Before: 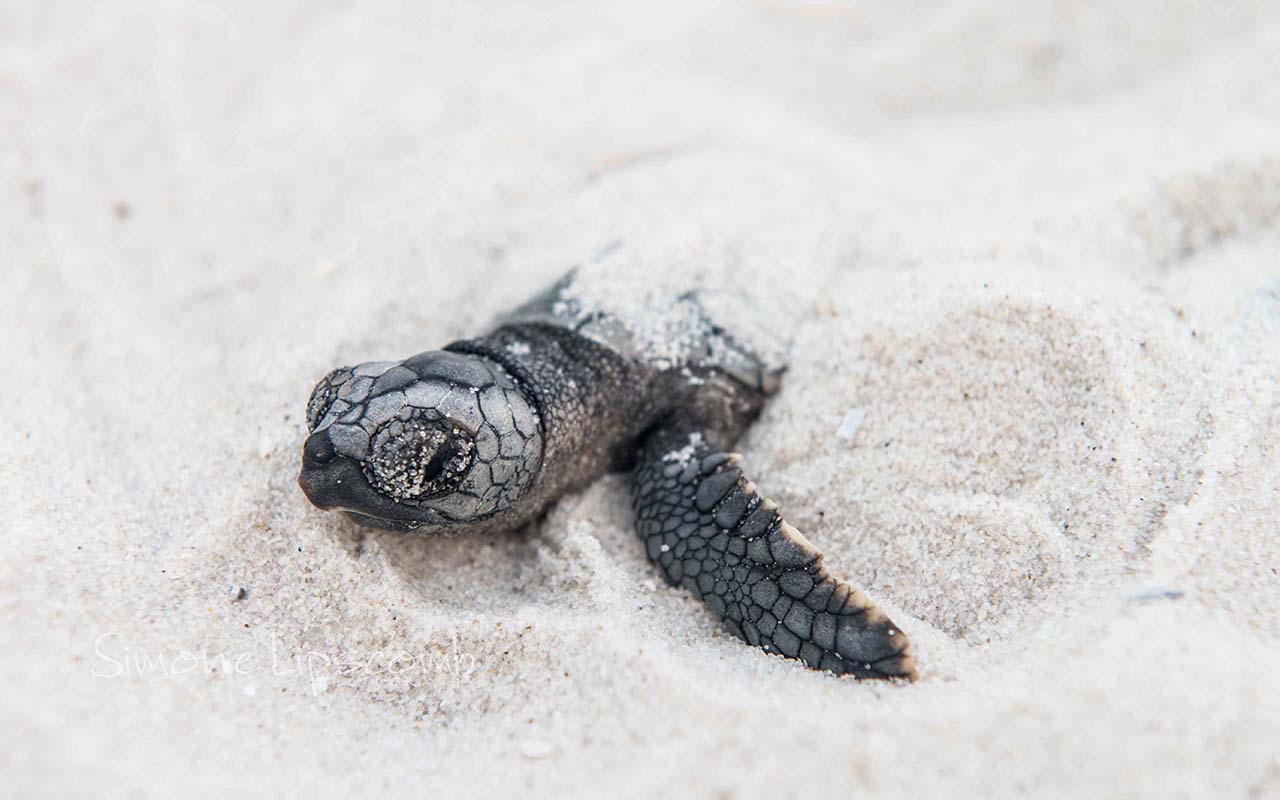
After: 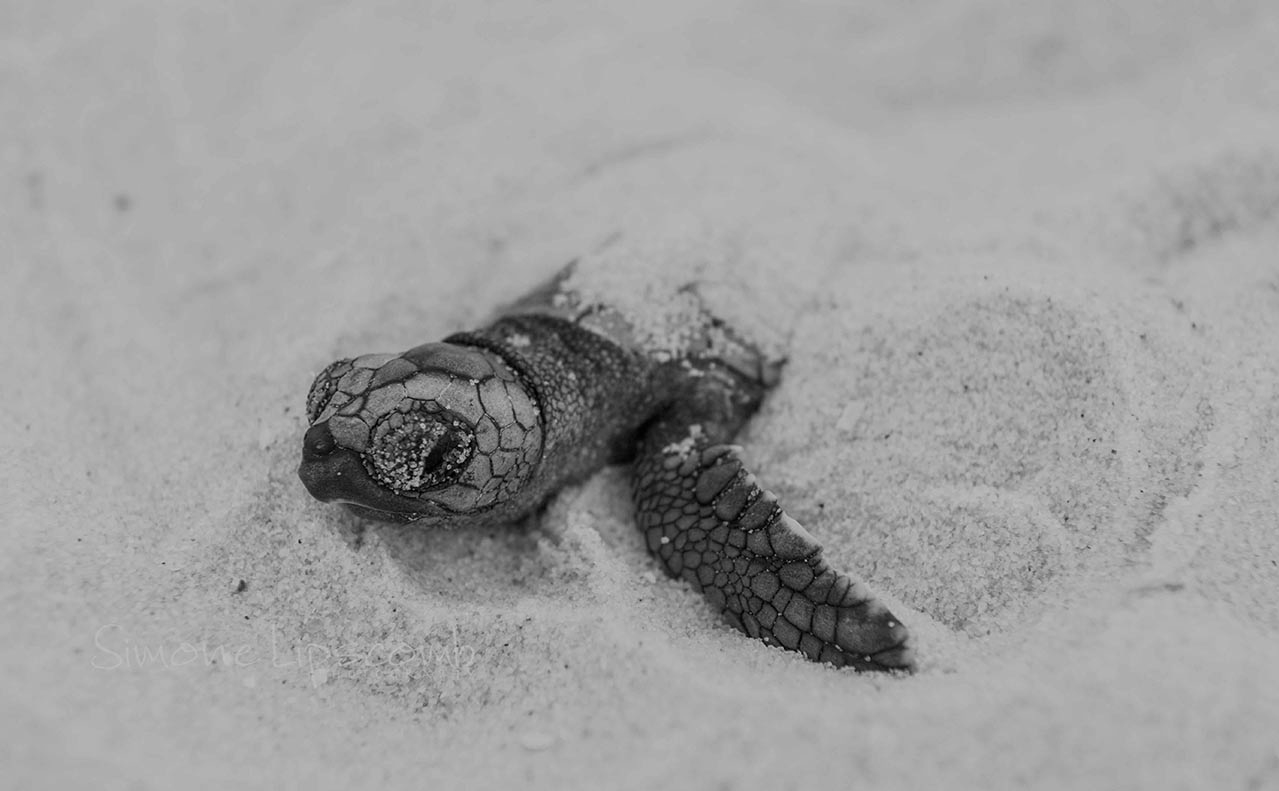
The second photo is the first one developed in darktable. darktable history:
crop: top 1.049%, right 0.001%
monochrome: a 79.32, b 81.83, size 1.1
